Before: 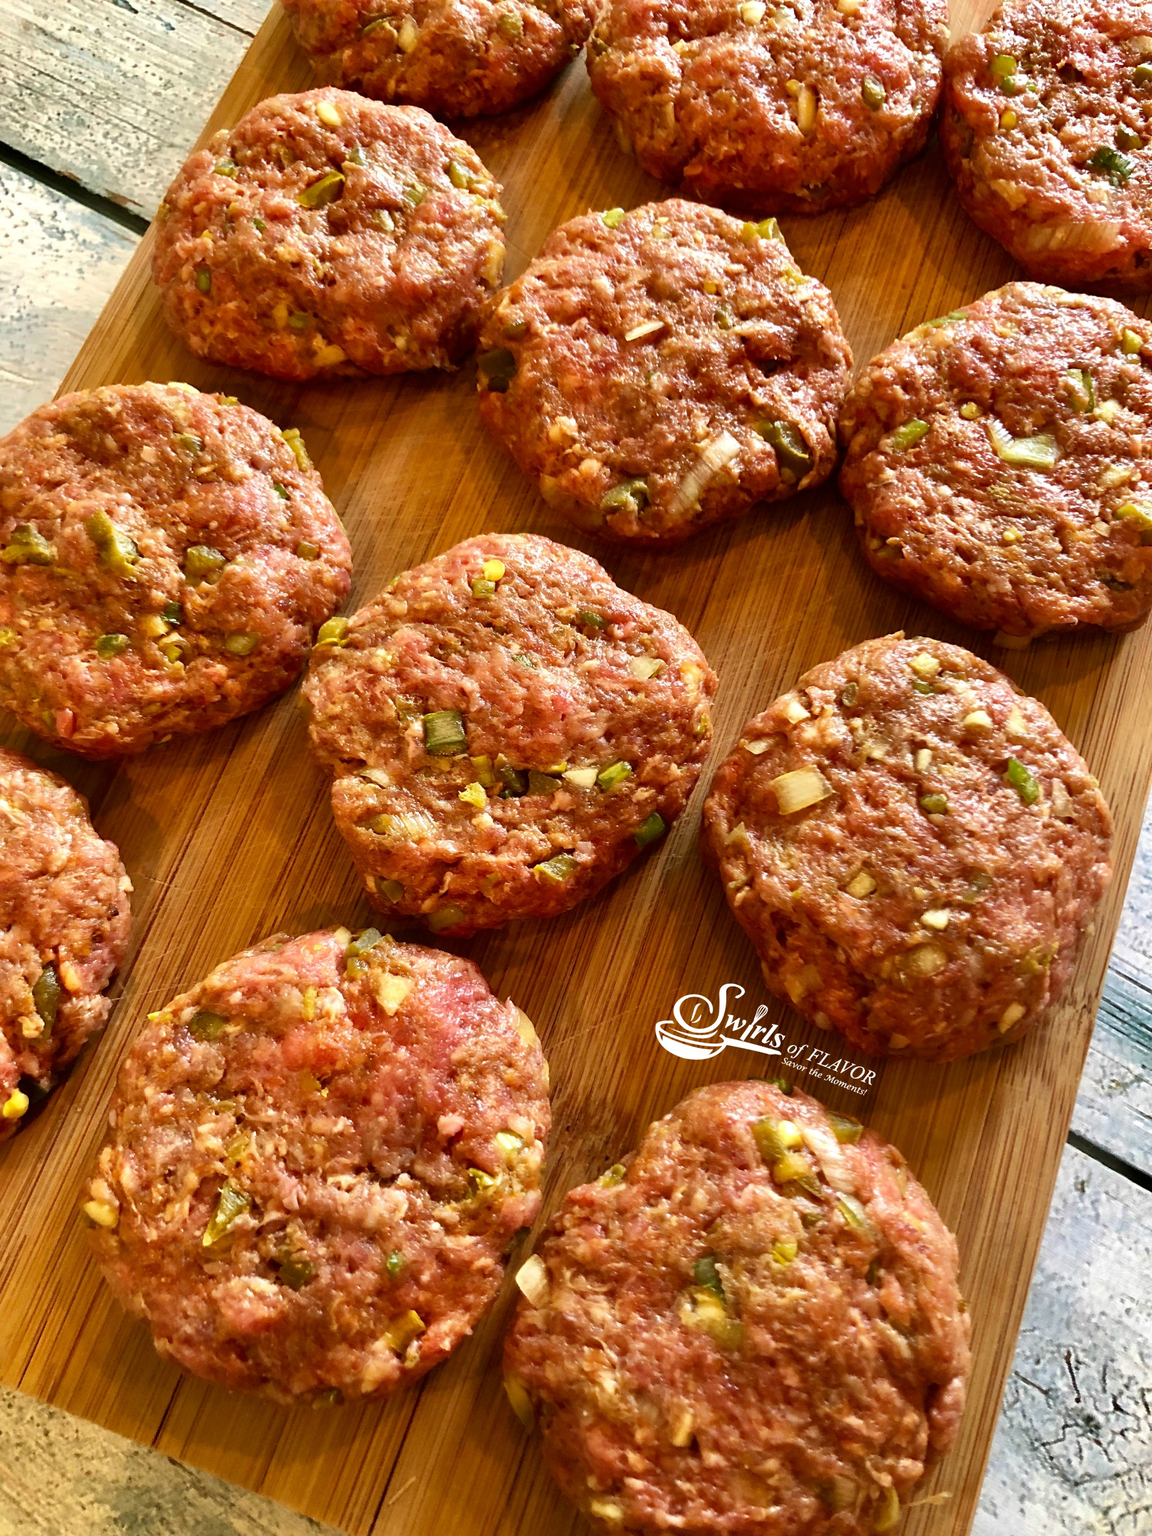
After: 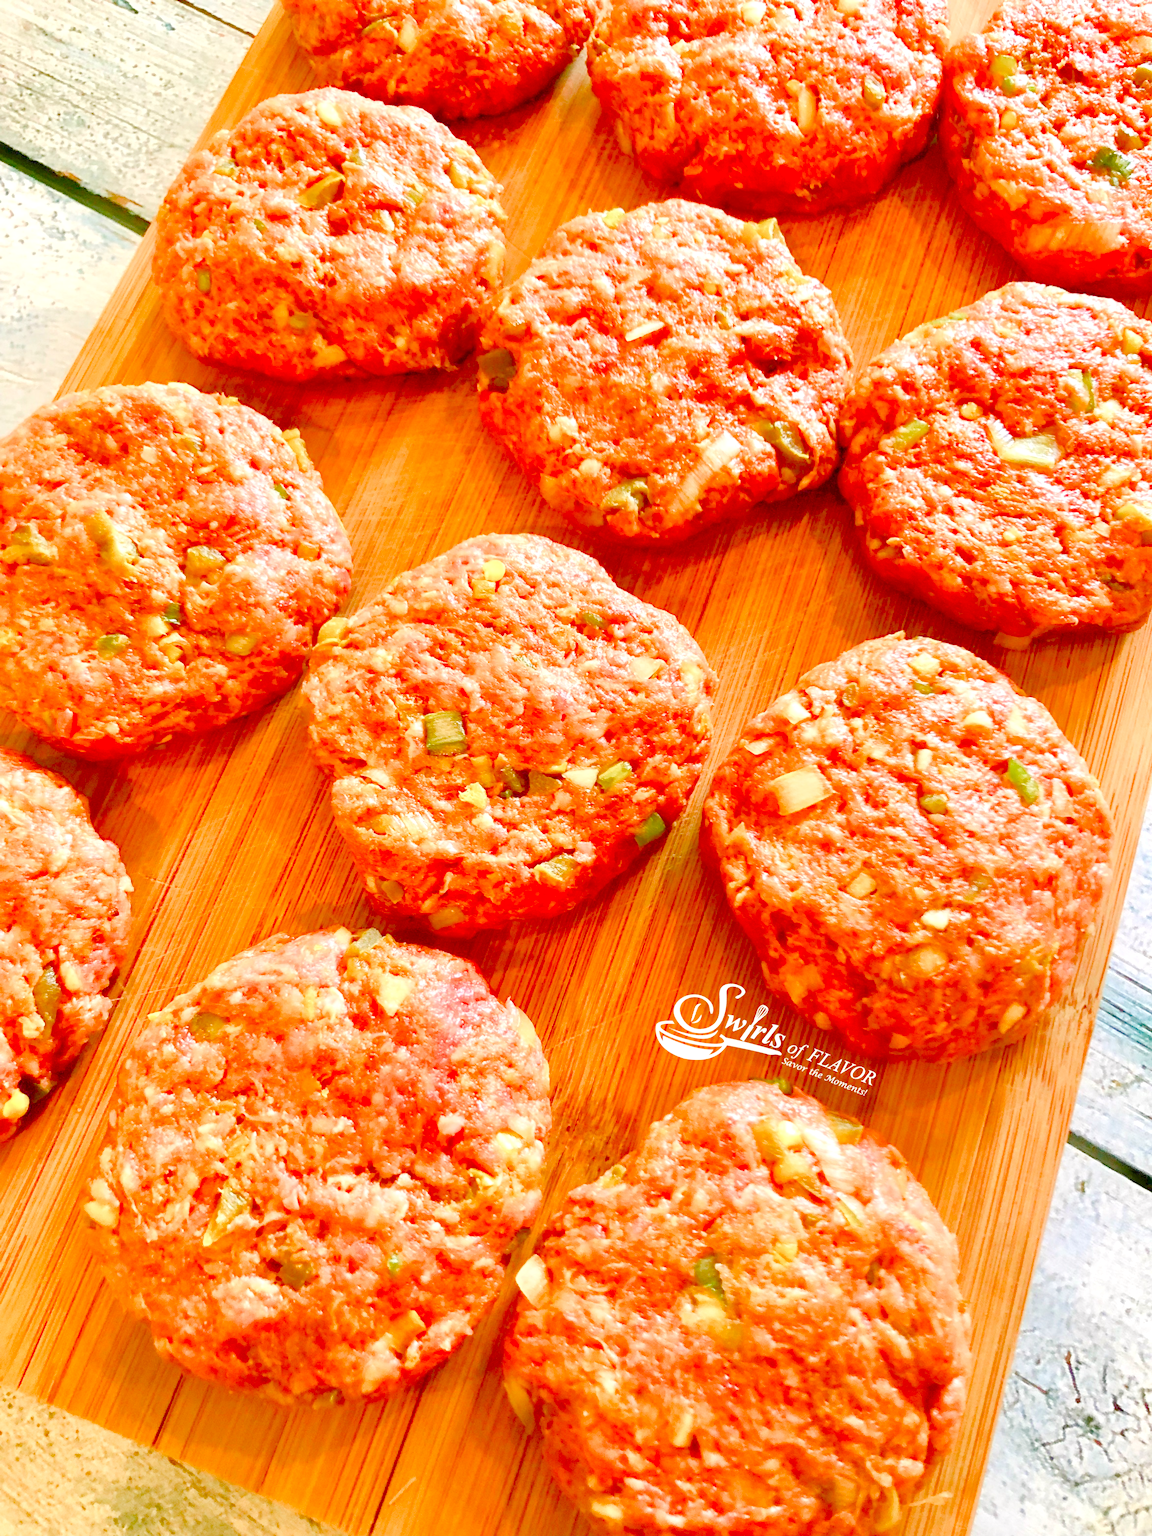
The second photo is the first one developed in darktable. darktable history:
color balance rgb: shadows lift › chroma 1%, shadows lift › hue 113°, highlights gain › chroma 0.2%, highlights gain › hue 333°, perceptual saturation grading › global saturation 20%, perceptual saturation grading › highlights -50%, perceptual saturation grading › shadows 25%, contrast -20%
levels: levels [0.008, 0.318, 0.836]
